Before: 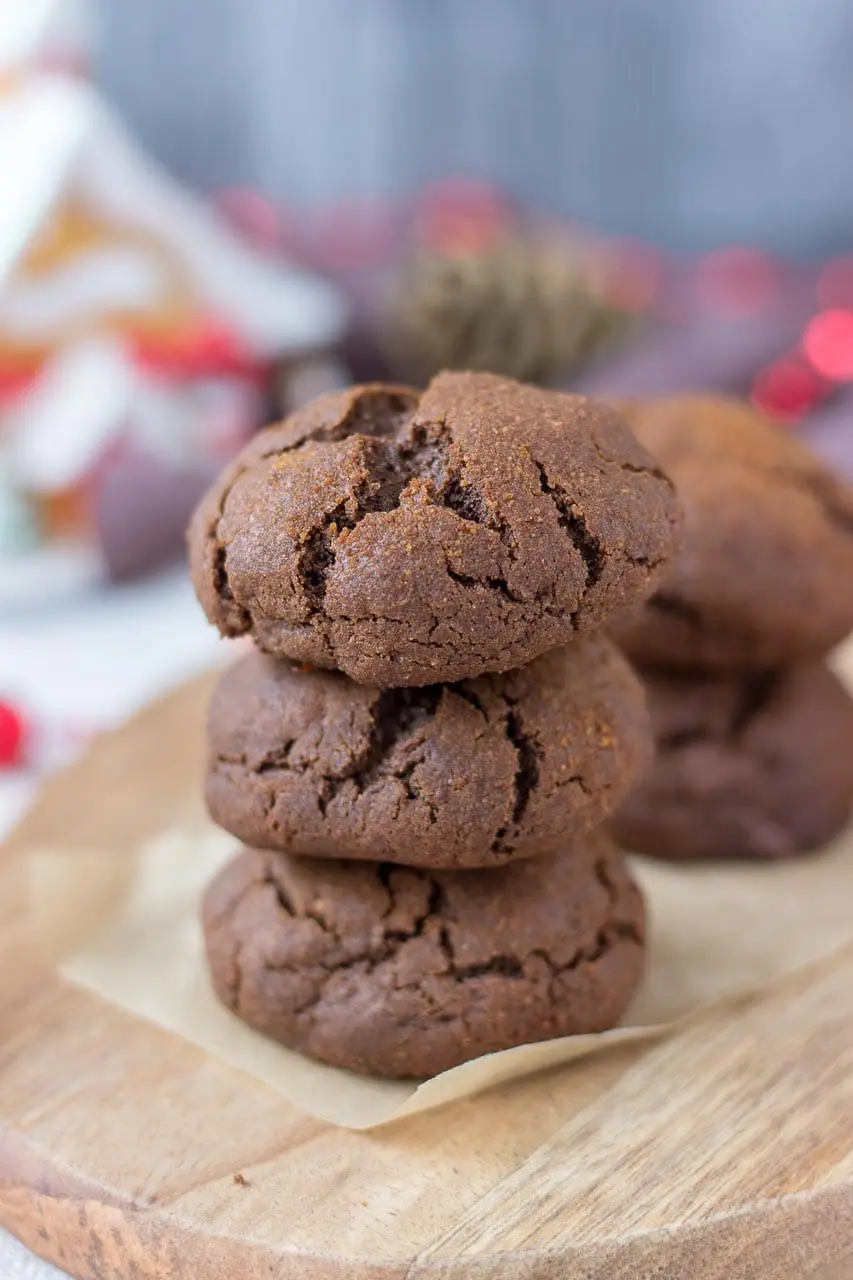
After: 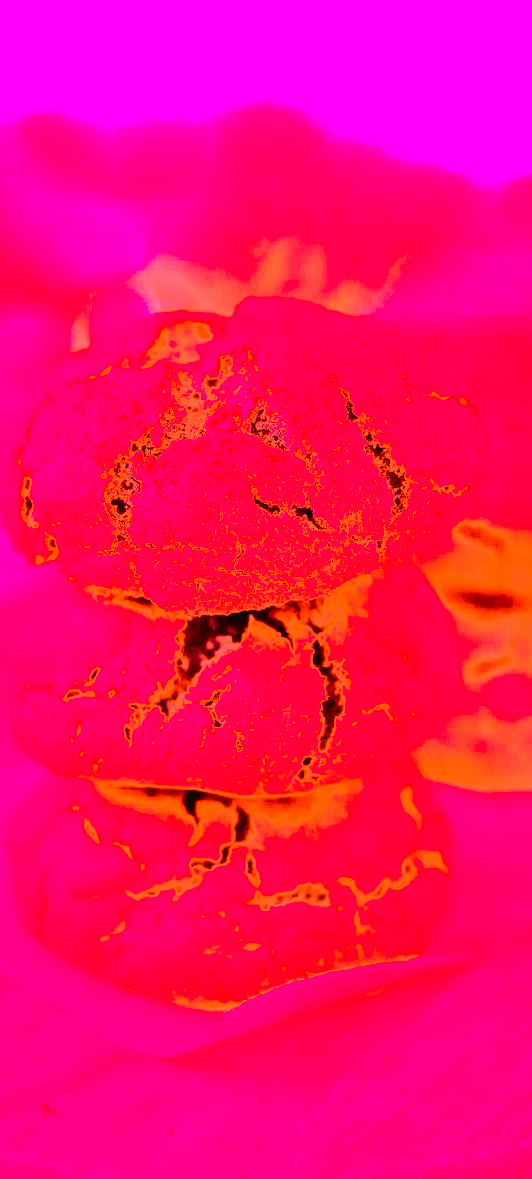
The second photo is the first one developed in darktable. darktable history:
white balance: red 4.26, blue 1.802
tone equalizer: -8 EV -0.75 EV, -7 EV -0.7 EV, -6 EV -0.6 EV, -5 EV -0.4 EV, -3 EV 0.4 EV, -2 EV 0.6 EV, -1 EV 0.7 EV, +0 EV 0.75 EV, edges refinement/feathering 500, mask exposure compensation -1.57 EV, preserve details no
crop and rotate: left 22.918%, top 5.629%, right 14.711%, bottom 2.247%
tone curve: curves: ch0 [(0.003, 0.023) (0.071, 0.052) (0.249, 0.201) (0.466, 0.557) (0.625, 0.761) (0.783, 0.9) (0.994, 0.968)]; ch1 [(0, 0) (0.262, 0.227) (0.417, 0.386) (0.469, 0.467) (0.502, 0.498) (0.531, 0.521) (0.576, 0.586) (0.612, 0.634) (0.634, 0.68) (0.686, 0.728) (0.994, 0.987)]; ch2 [(0, 0) (0.262, 0.188) (0.385, 0.353) (0.427, 0.424) (0.495, 0.493) (0.518, 0.544) (0.55, 0.579) (0.595, 0.621) (0.644, 0.748) (1, 1)], color space Lab, independent channels, preserve colors none
